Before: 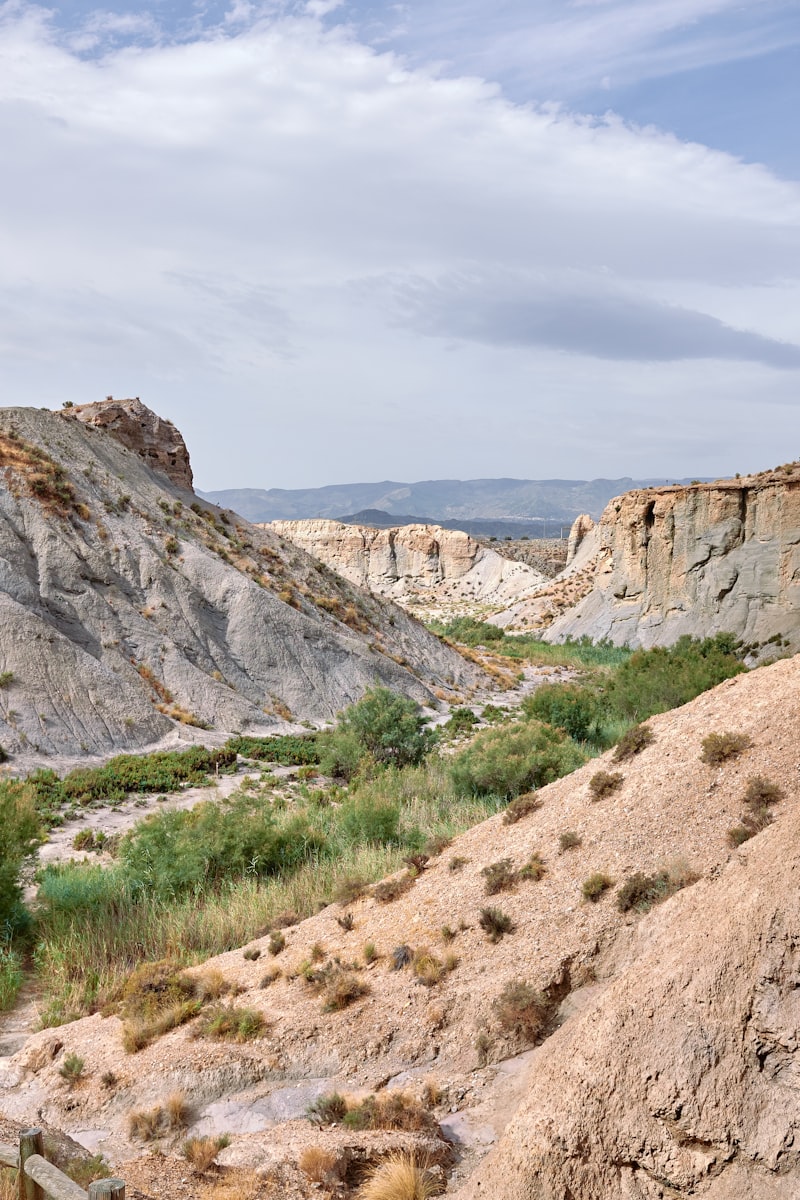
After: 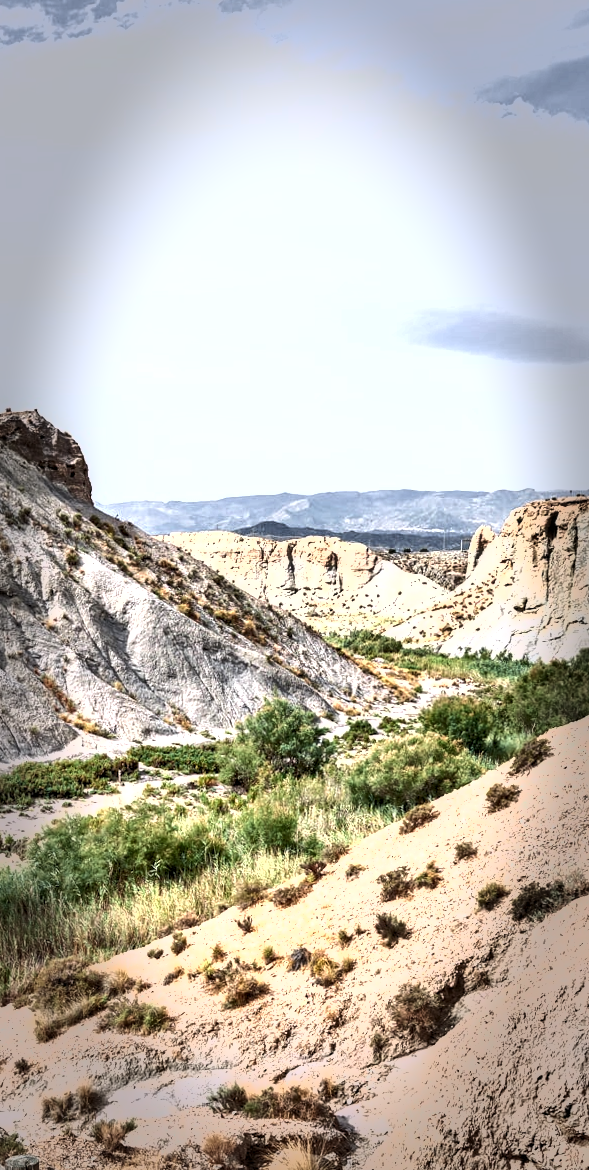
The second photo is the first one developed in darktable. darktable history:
crop: left 9.88%, right 12.664%
exposure: black level correction 0, exposure 0.7 EV, compensate exposure bias true, compensate highlight preservation false
levels: levels [0.055, 0.477, 0.9]
vignetting: fall-off start 66.7%, fall-off radius 39.74%, brightness -0.576, saturation -0.258, automatic ratio true, width/height ratio 0.671, dithering 16-bit output
shadows and highlights: highlights color adjustment 0%, low approximation 0.01, soften with gaussian
local contrast: highlights 40%, shadows 60%, detail 136%, midtone range 0.514
rotate and perspective: rotation 0.074°, lens shift (vertical) 0.096, lens shift (horizontal) -0.041, crop left 0.043, crop right 0.952, crop top 0.024, crop bottom 0.979
